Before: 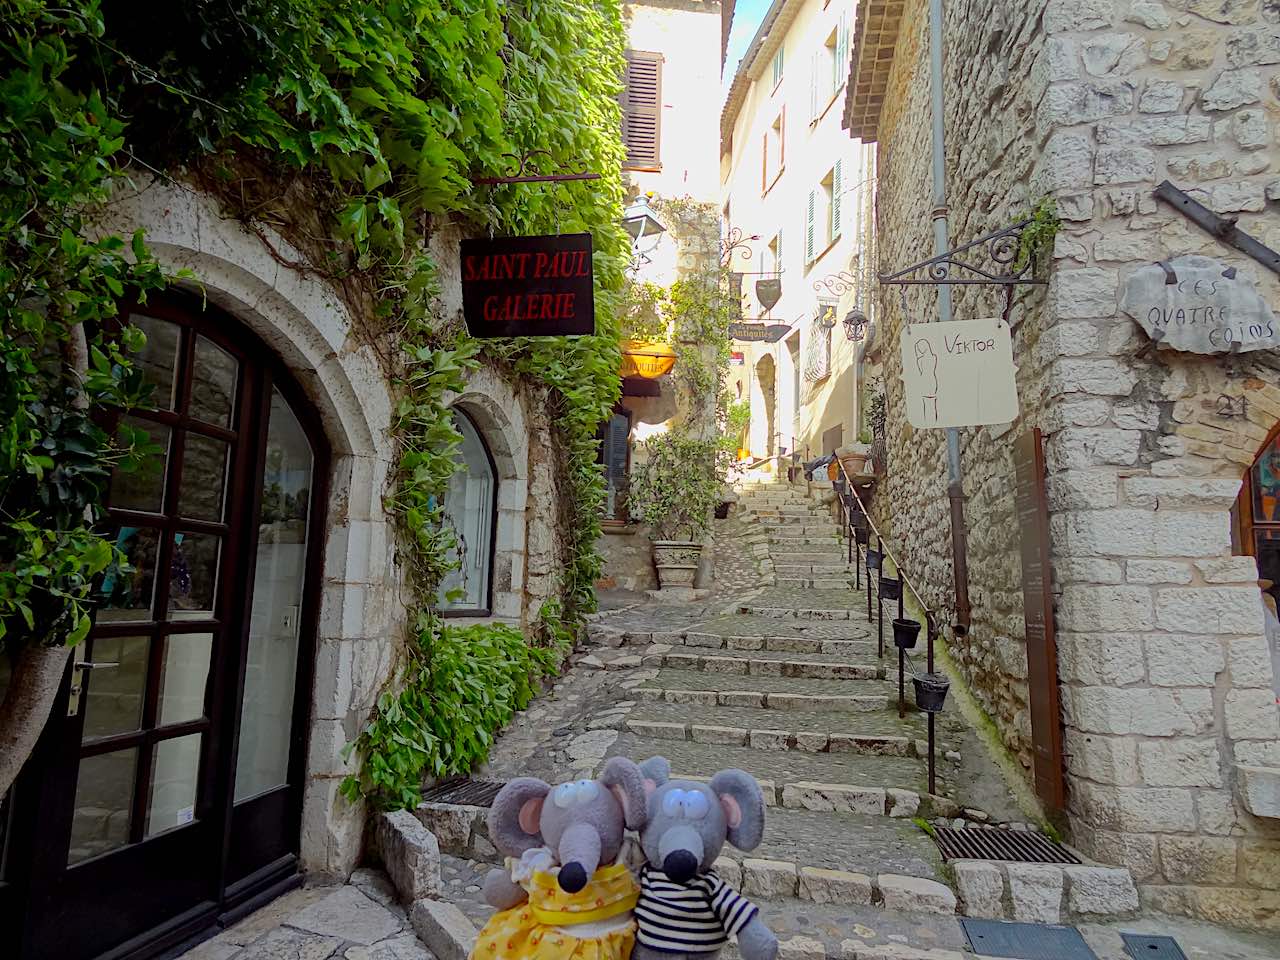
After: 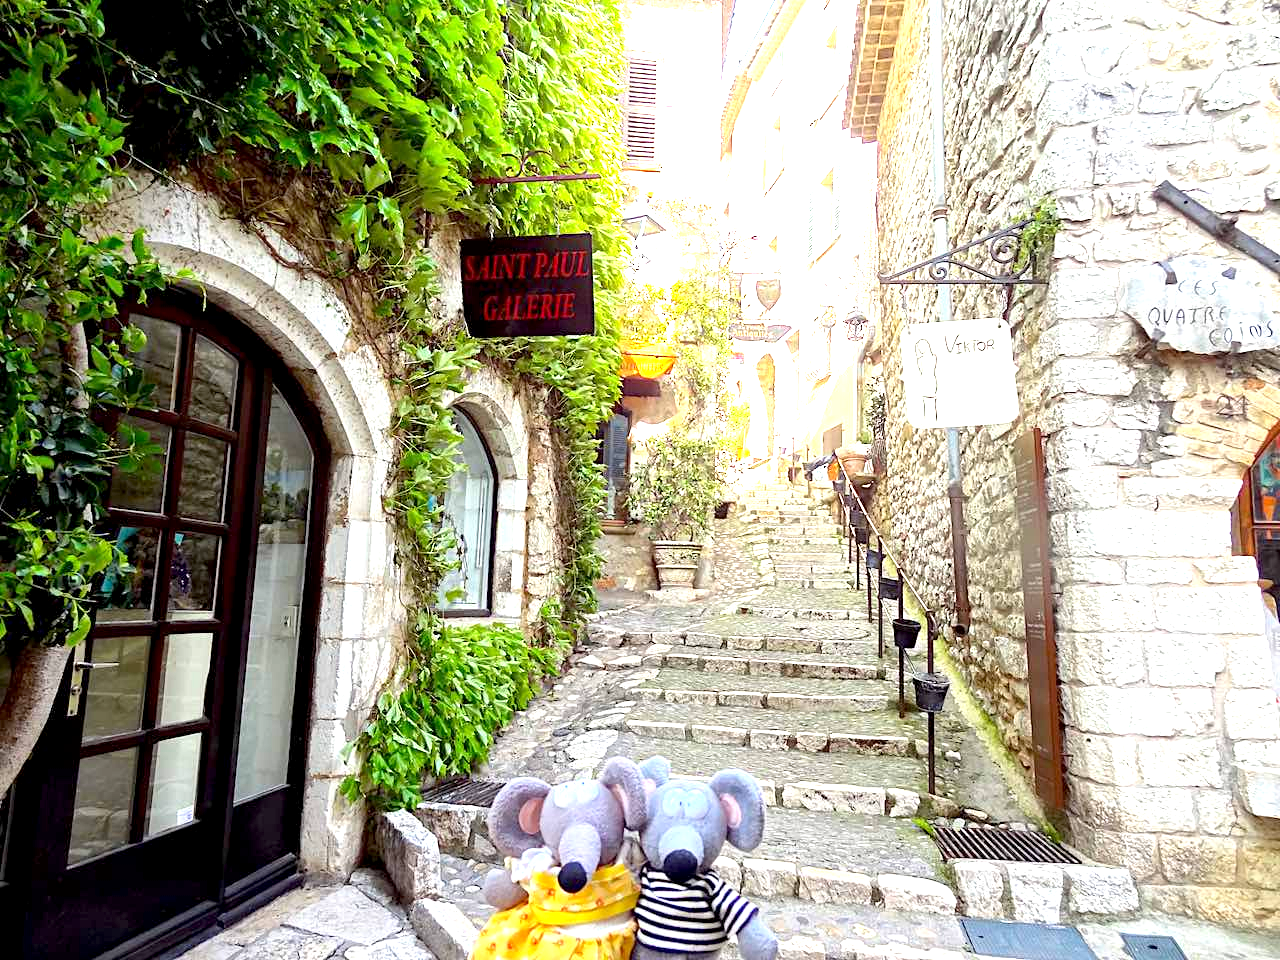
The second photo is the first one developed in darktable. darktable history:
exposure: black level correction 0.001, exposure 1.857 EV, compensate highlight preservation false
